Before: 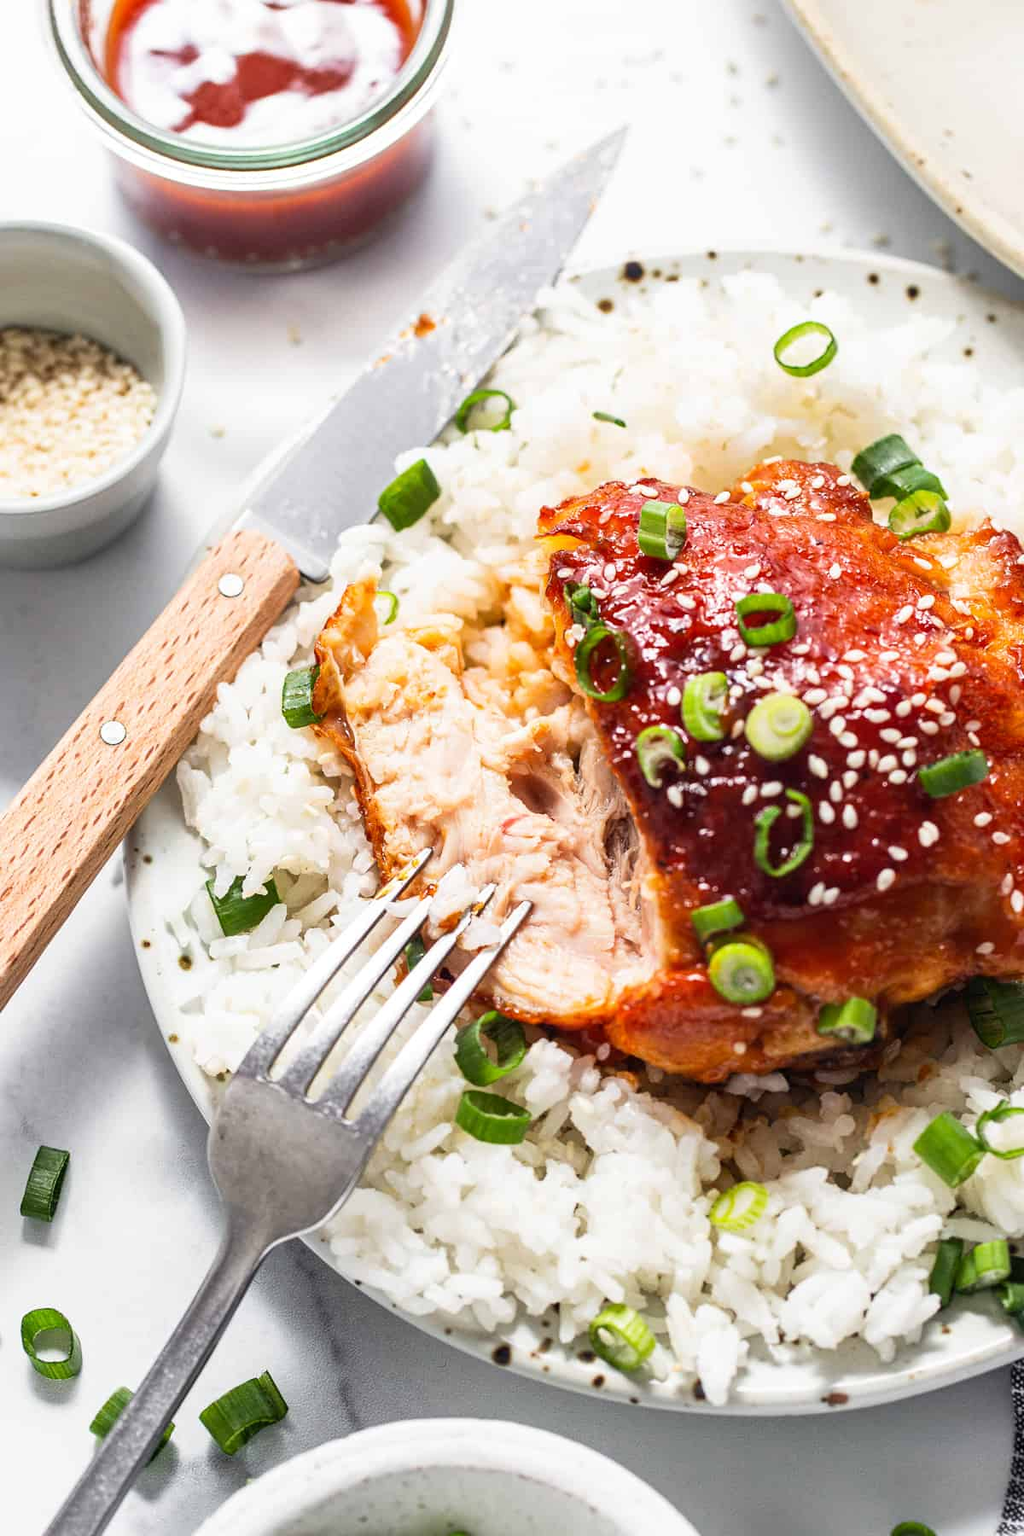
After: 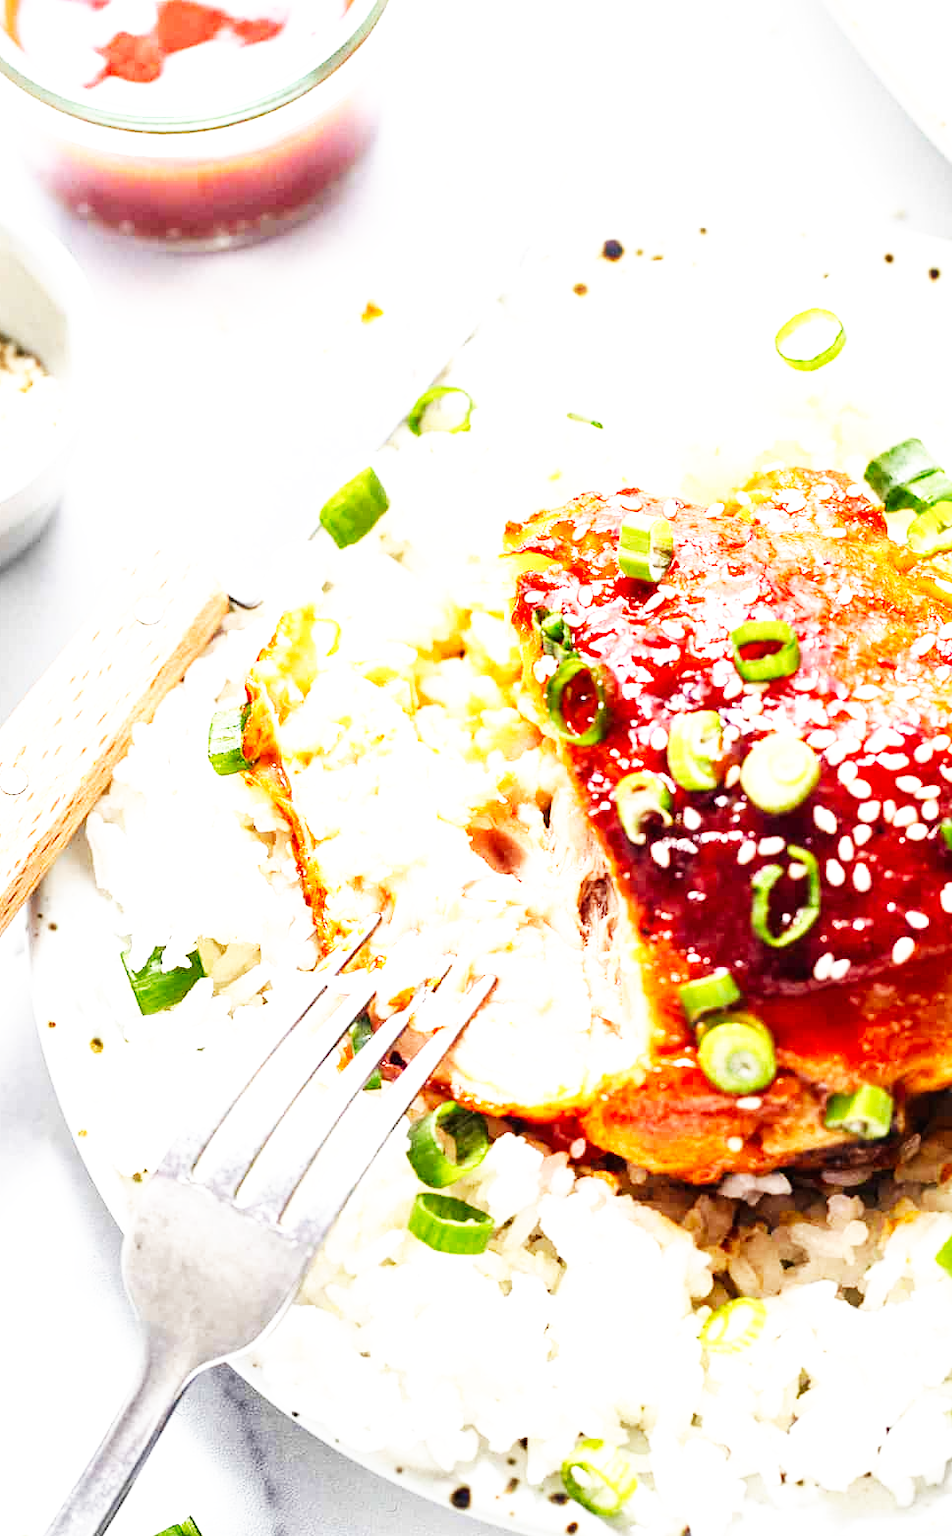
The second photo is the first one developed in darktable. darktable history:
base curve: curves: ch0 [(0, 0) (0.007, 0.004) (0.027, 0.03) (0.046, 0.07) (0.207, 0.54) (0.442, 0.872) (0.673, 0.972) (1, 1)], preserve colors none
crop: left 9.967%, top 3.609%, right 9.216%, bottom 9.508%
exposure: exposure 0.609 EV, compensate highlight preservation false
